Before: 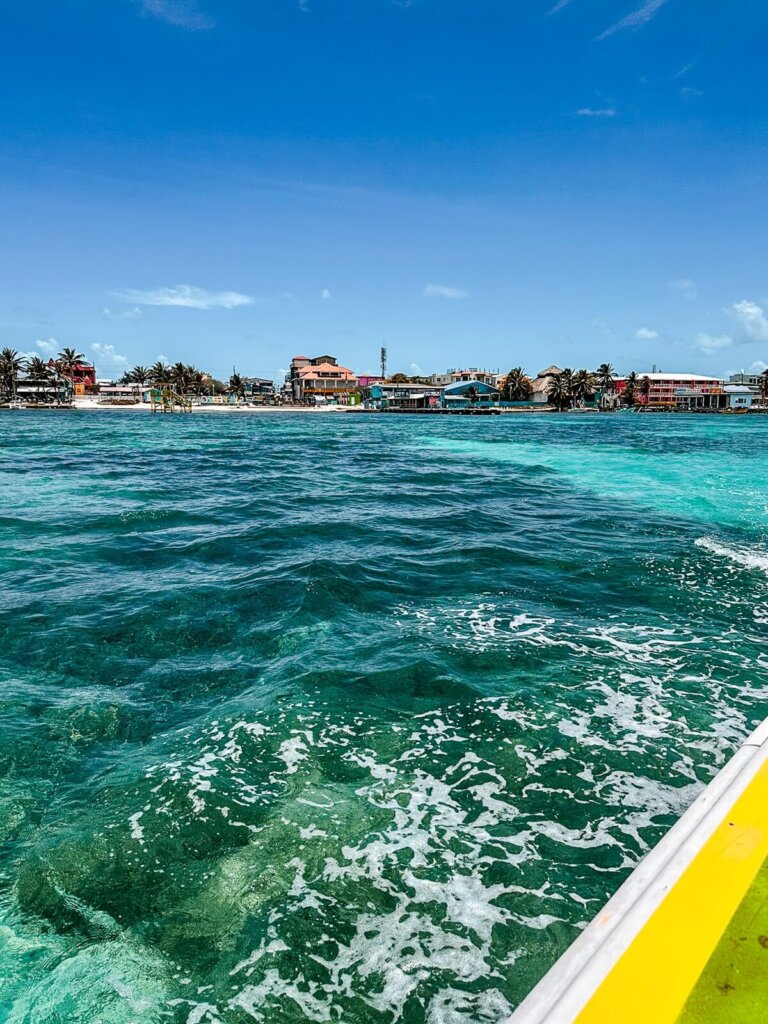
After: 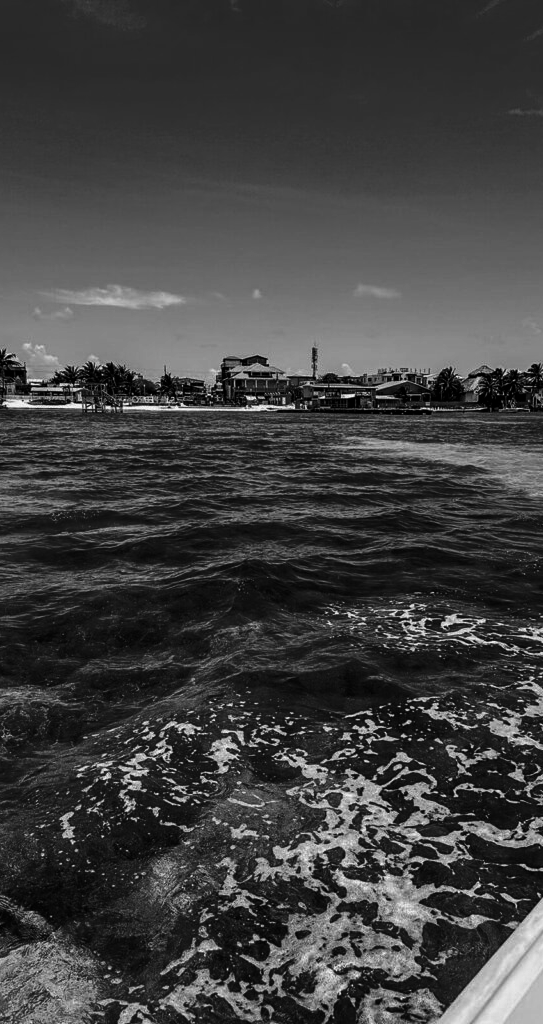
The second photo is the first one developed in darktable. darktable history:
crop and rotate: left 9.061%, right 20.142%
contrast brightness saturation: contrast -0.03, brightness -0.59, saturation -1
